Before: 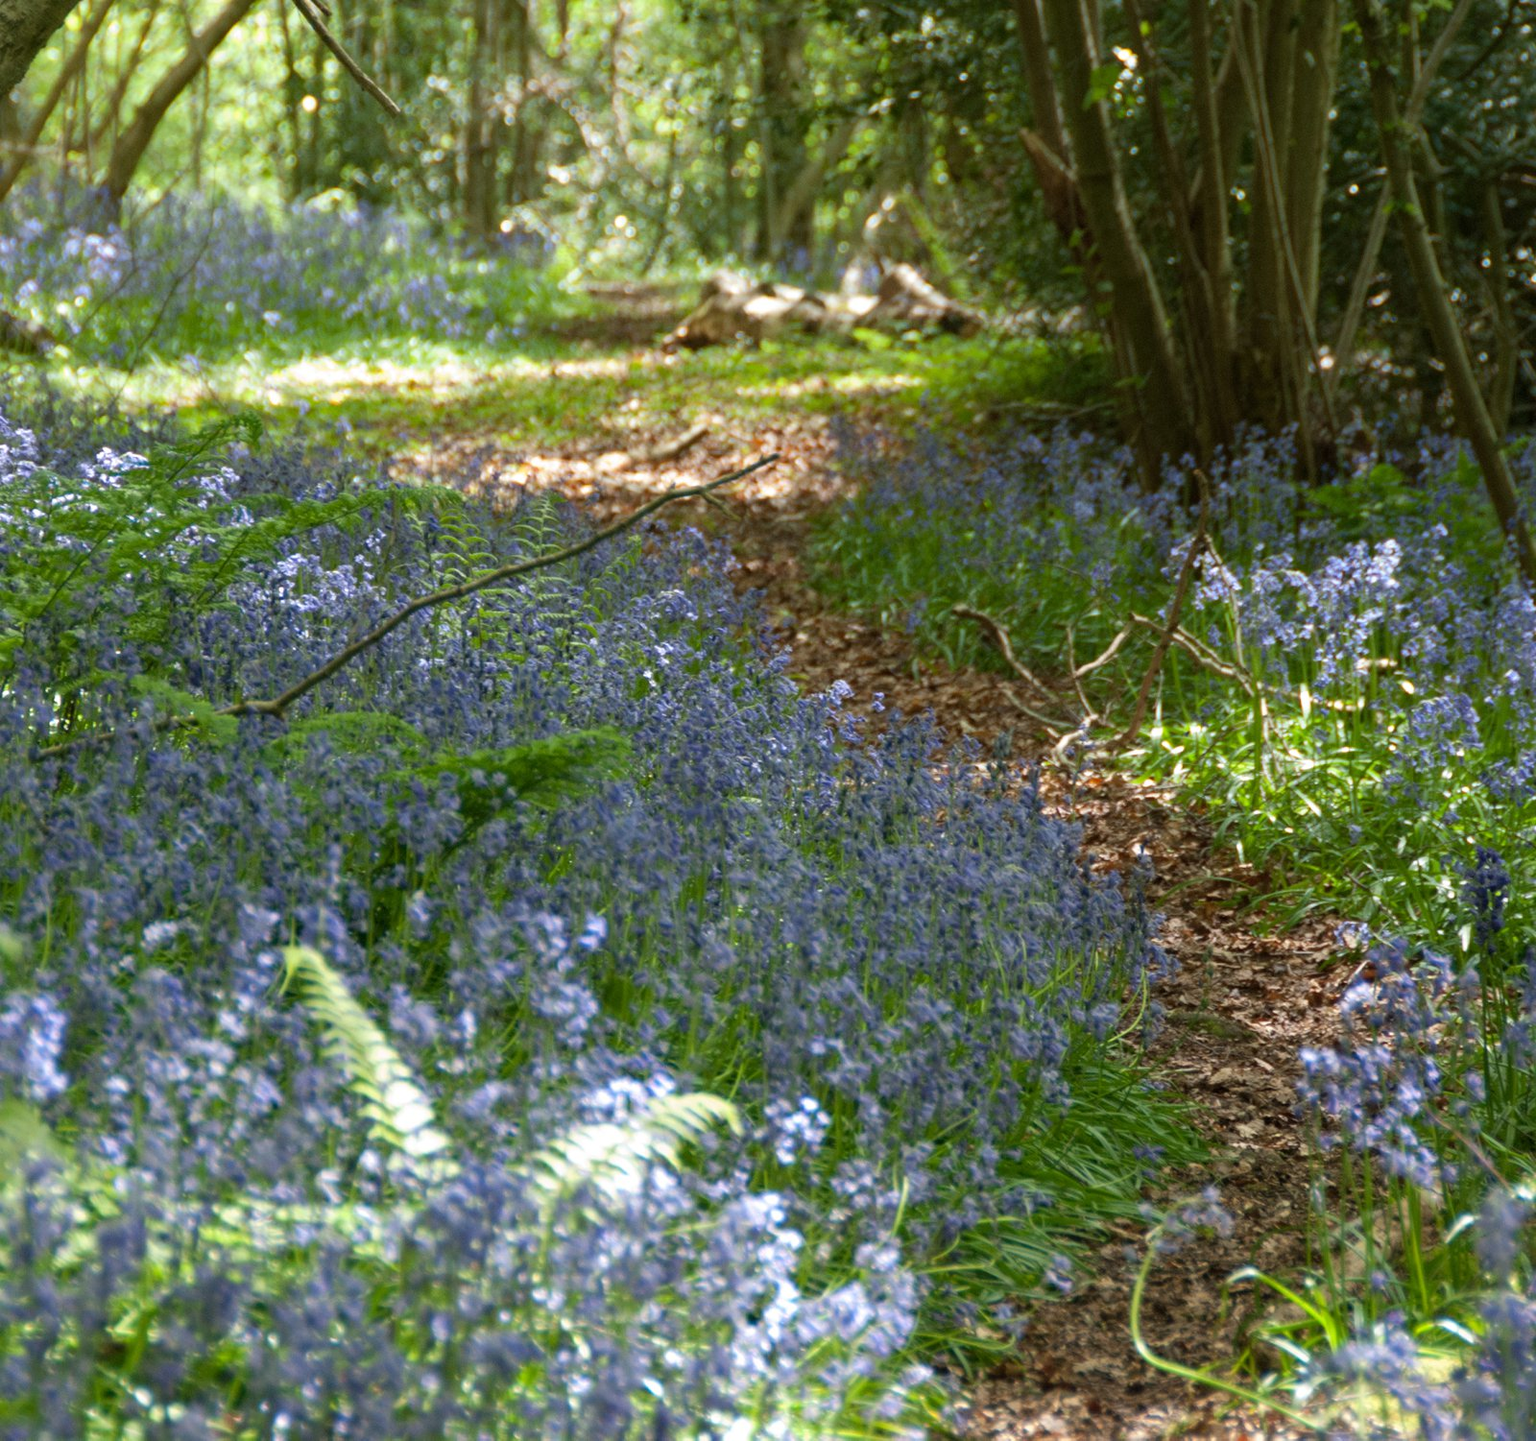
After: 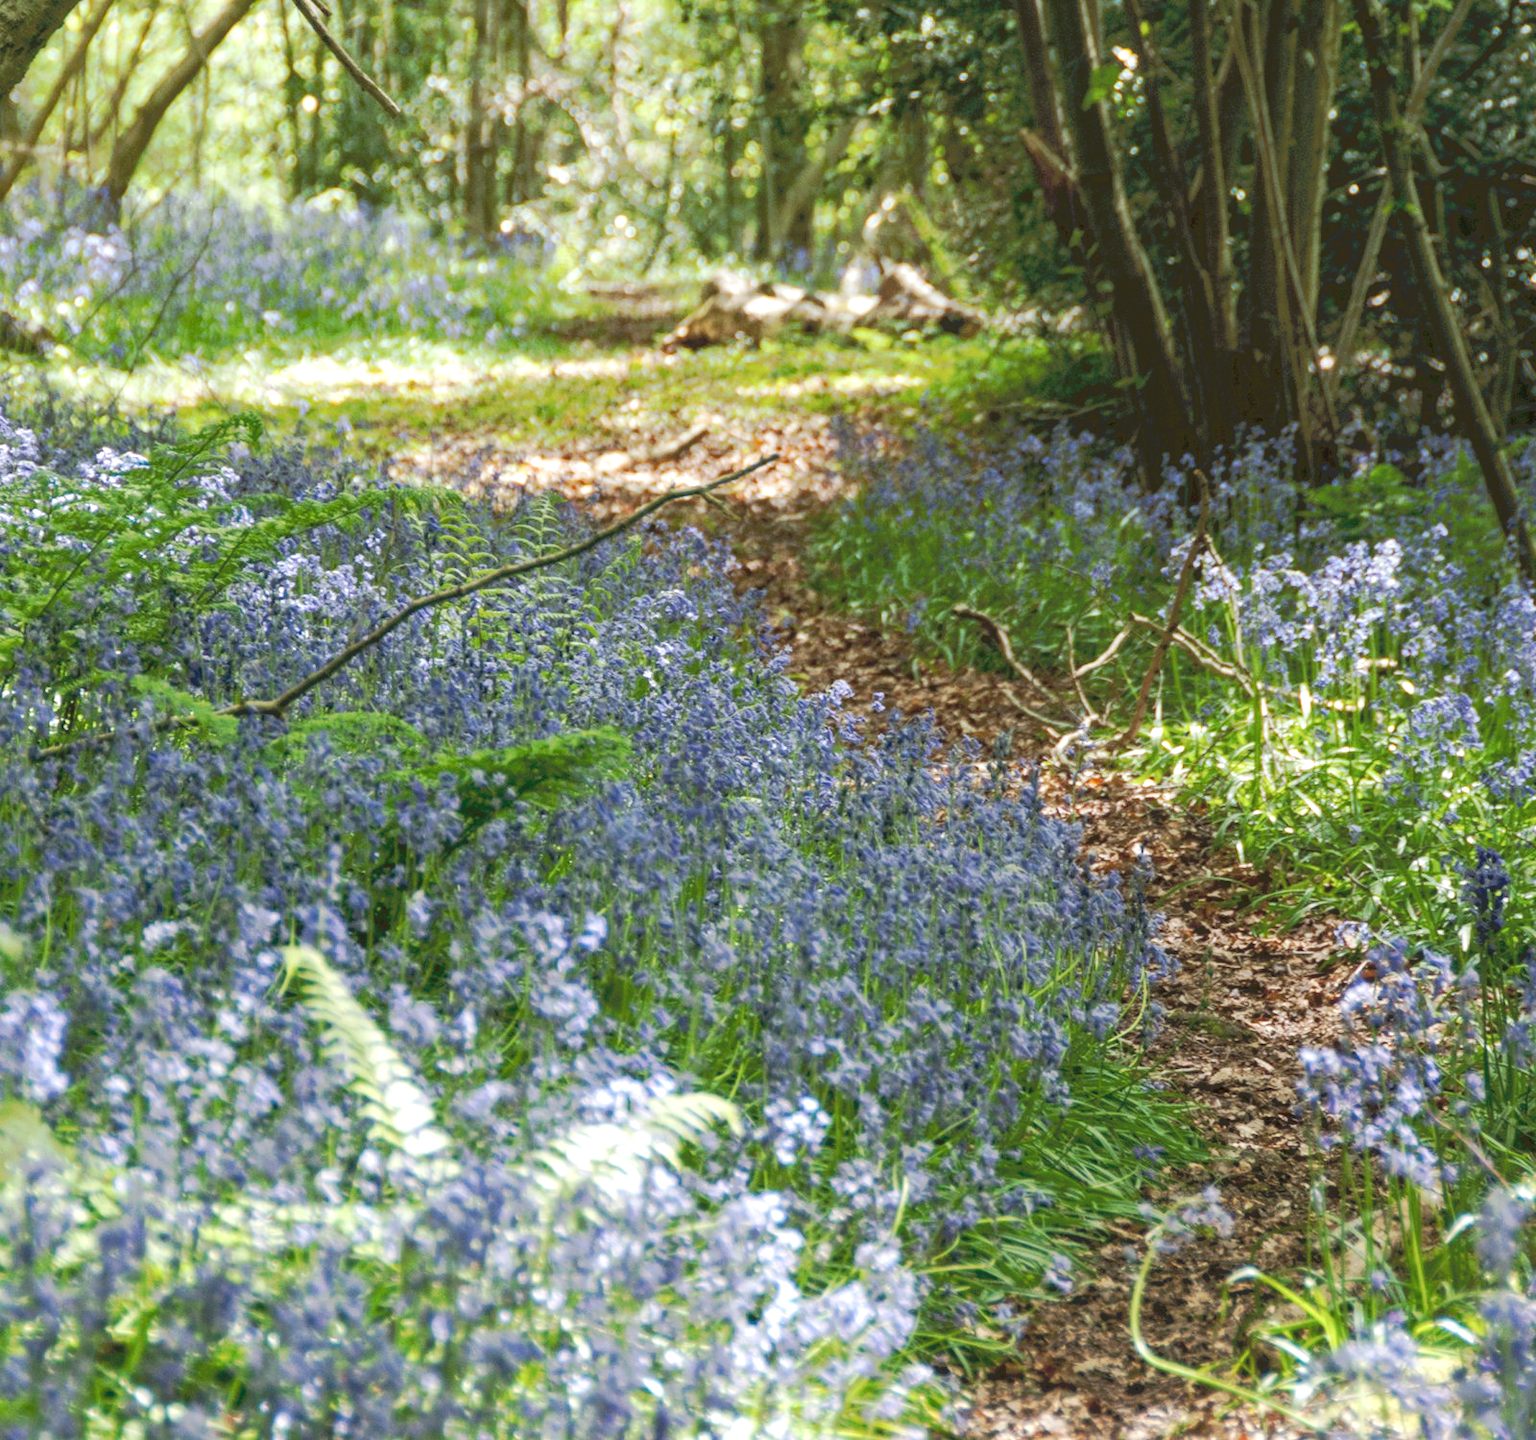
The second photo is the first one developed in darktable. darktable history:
local contrast: on, module defaults
tone curve: curves: ch0 [(0, 0) (0.003, 0.055) (0.011, 0.111) (0.025, 0.126) (0.044, 0.169) (0.069, 0.215) (0.1, 0.199) (0.136, 0.207) (0.177, 0.259) (0.224, 0.327) (0.277, 0.361) (0.335, 0.431) (0.399, 0.501) (0.468, 0.589) (0.543, 0.683) (0.623, 0.73) (0.709, 0.796) (0.801, 0.863) (0.898, 0.921) (1, 1)], preserve colors none
white balance: emerald 1
